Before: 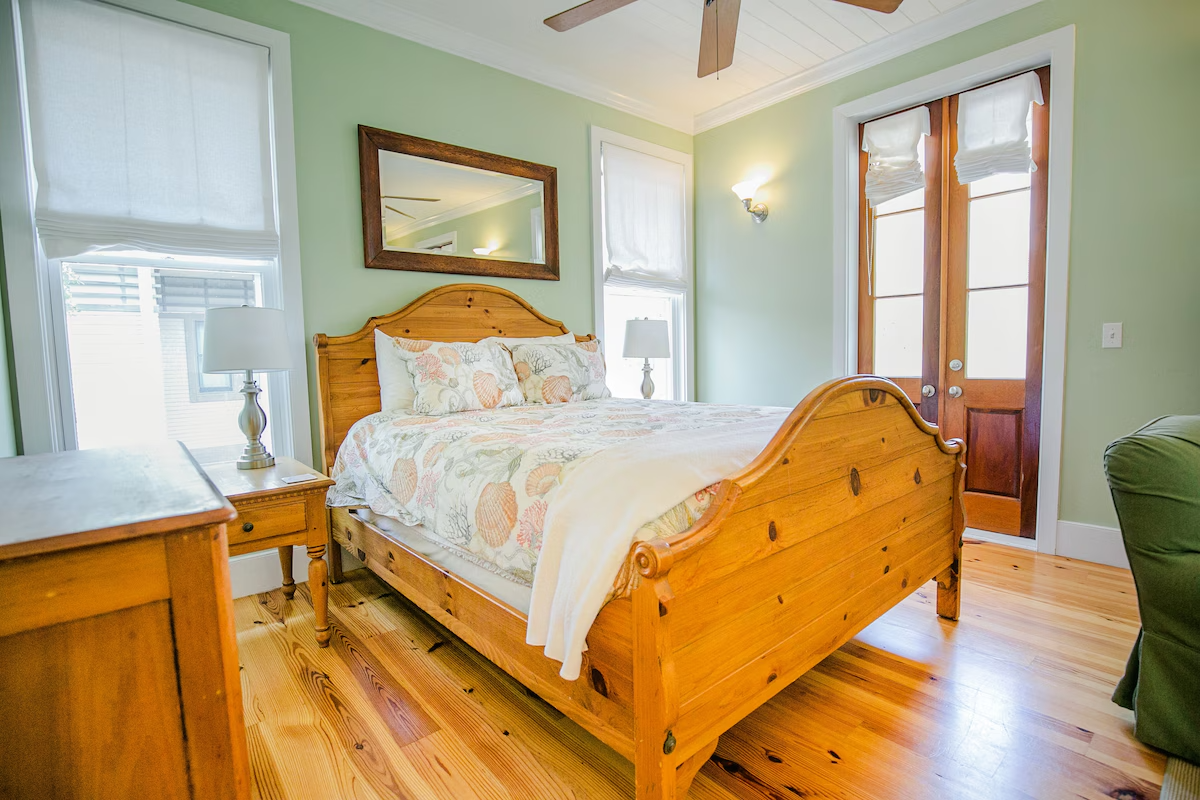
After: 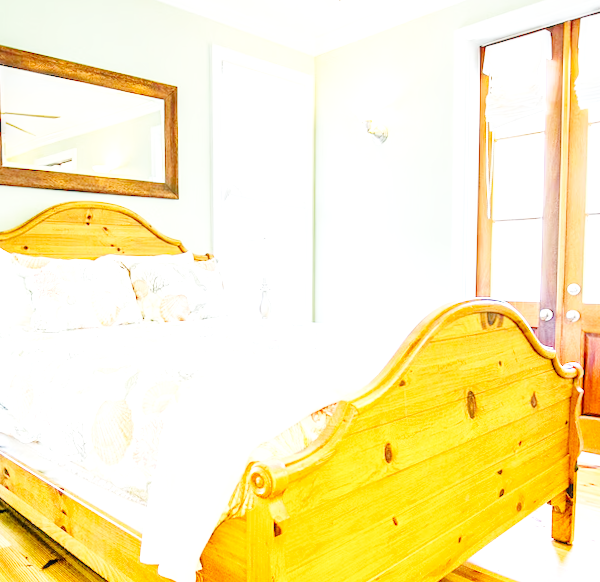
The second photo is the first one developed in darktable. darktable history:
rotate and perspective: rotation 0.8°, automatic cropping off
exposure: exposure 0.564 EV, compensate highlight preservation false
base curve: curves: ch0 [(0, 0.003) (0.001, 0.002) (0.006, 0.004) (0.02, 0.022) (0.048, 0.086) (0.094, 0.234) (0.162, 0.431) (0.258, 0.629) (0.385, 0.8) (0.548, 0.918) (0.751, 0.988) (1, 1)], preserve colors none
local contrast: on, module defaults
crop: left 32.075%, top 10.976%, right 18.355%, bottom 17.596%
tone equalizer: -7 EV 0.15 EV, -6 EV 0.6 EV, -5 EV 1.15 EV, -4 EV 1.33 EV, -3 EV 1.15 EV, -2 EV 0.6 EV, -1 EV 0.15 EV, mask exposure compensation -0.5 EV
